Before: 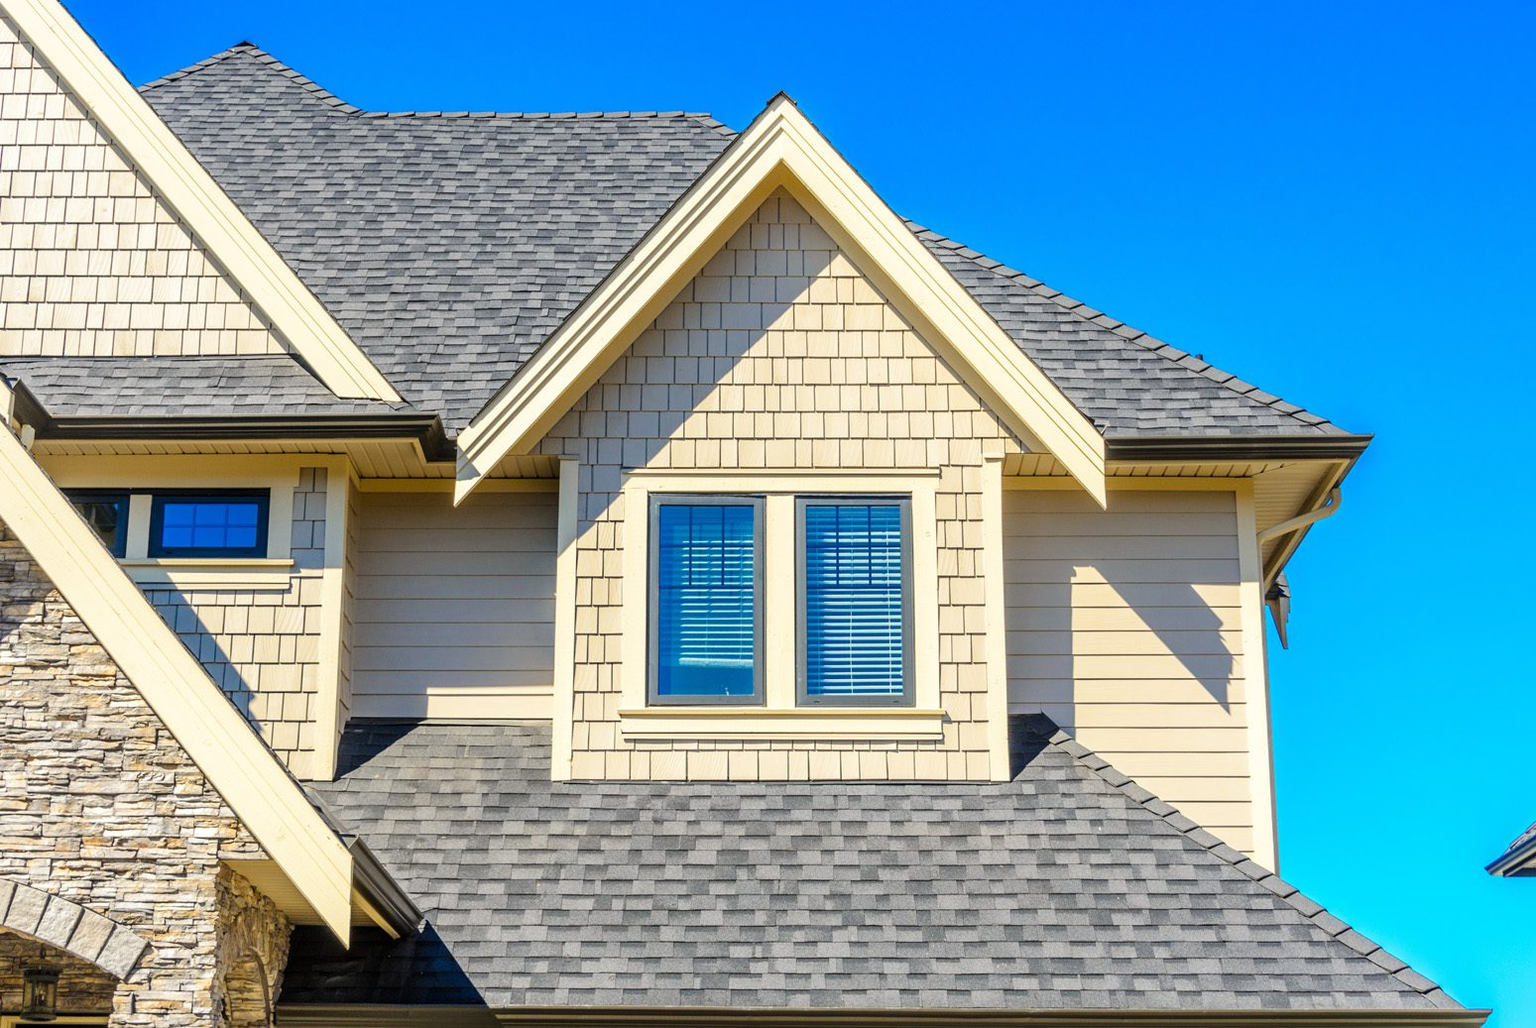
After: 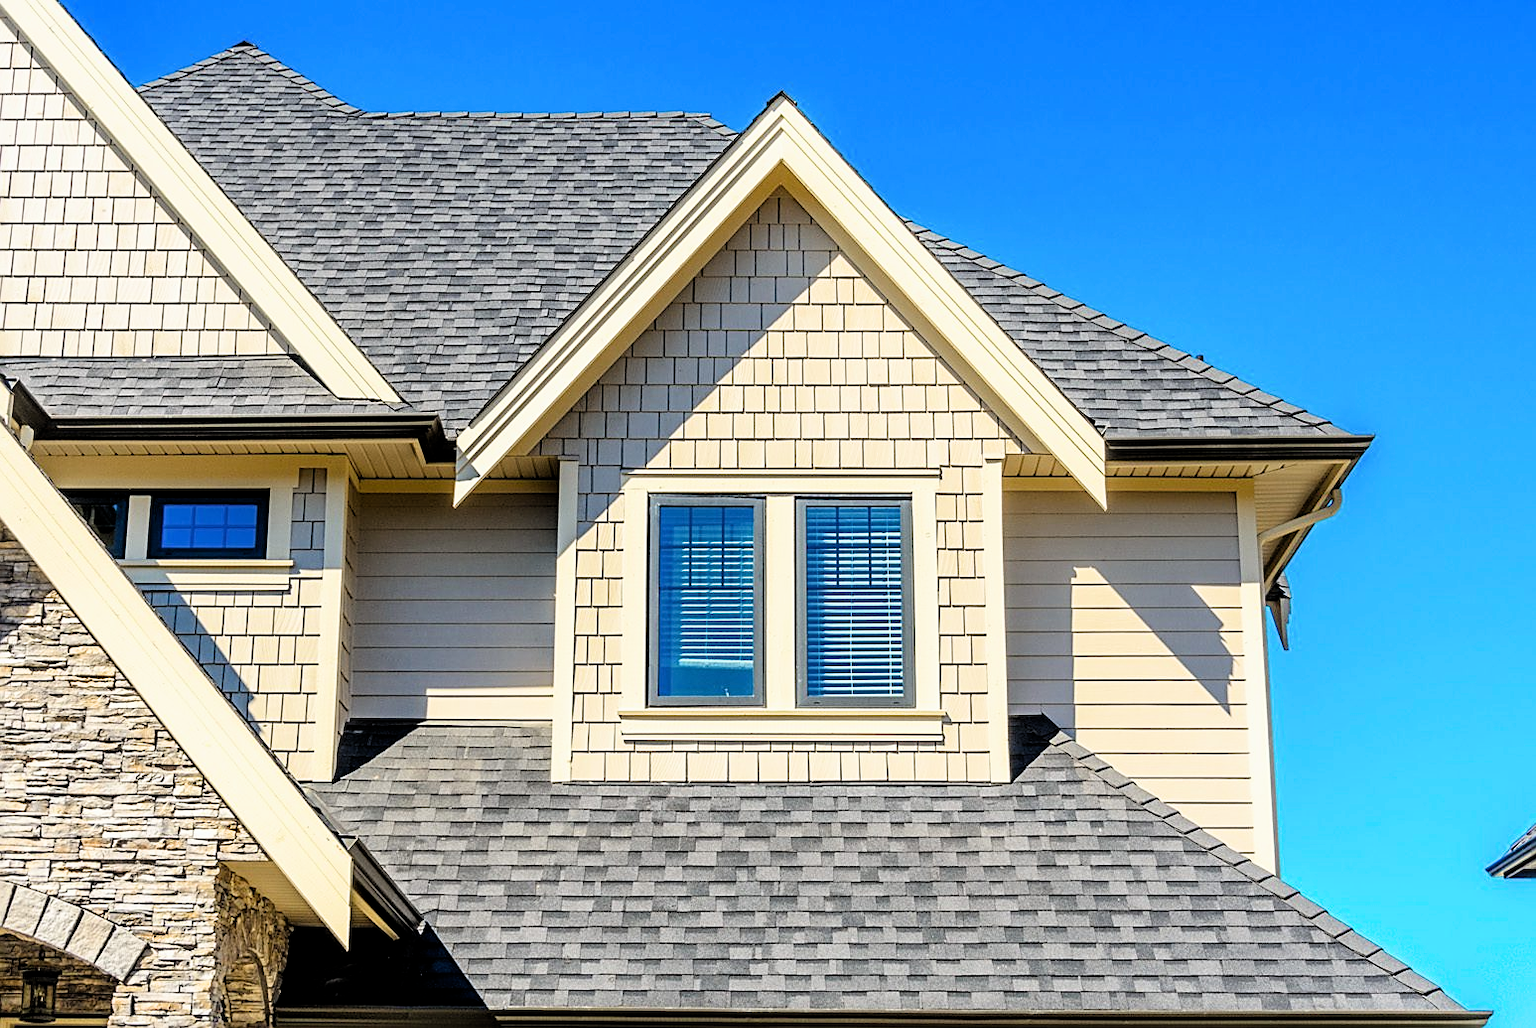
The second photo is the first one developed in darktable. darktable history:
filmic rgb: black relative exposure -6.23 EV, white relative exposure 2.79 EV, target black luminance 0%, hardness 4.59, latitude 68.22%, contrast 1.296, shadows ↔ highlights balance -3.36%
sharpen: on, module defaults
crop: left 0.111%
